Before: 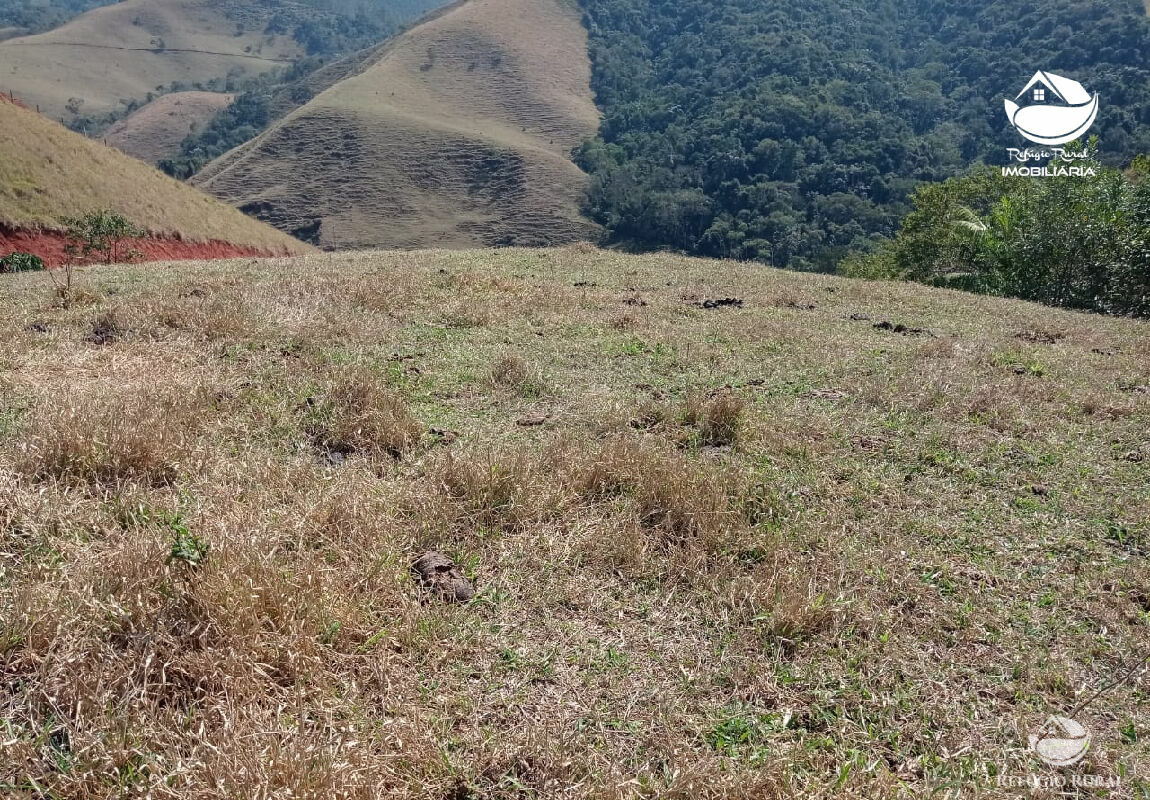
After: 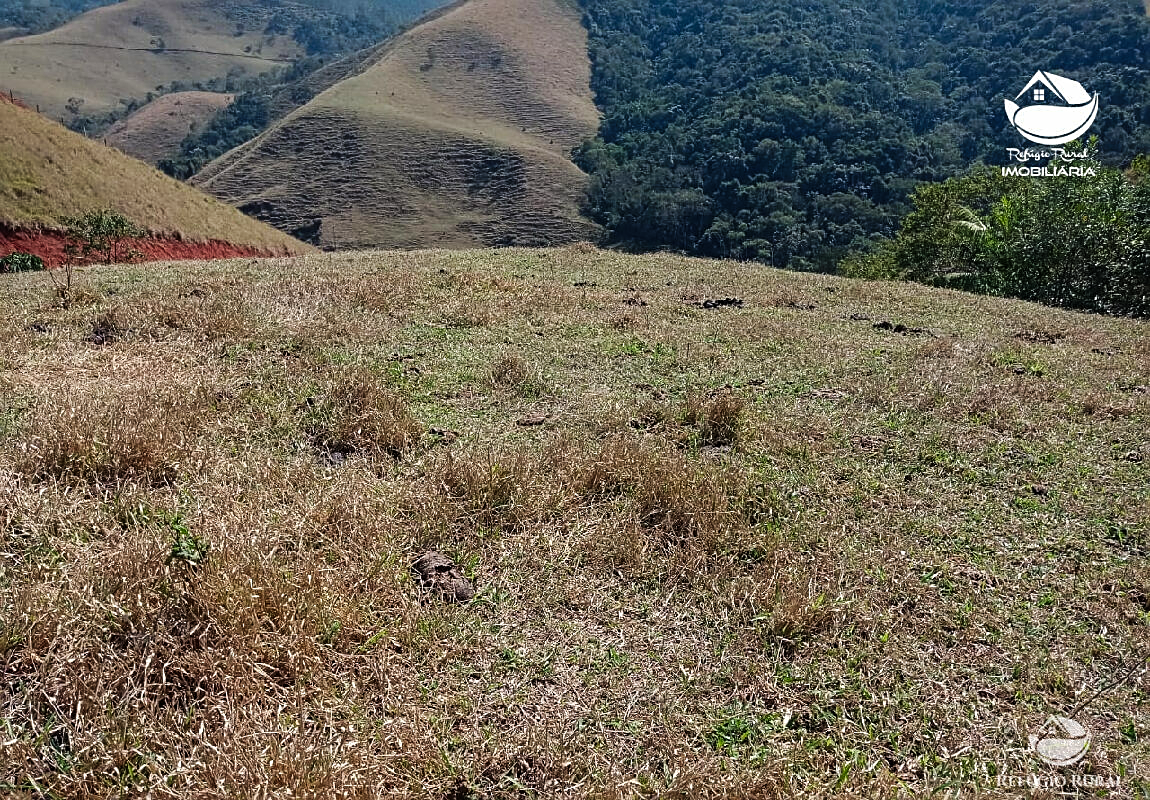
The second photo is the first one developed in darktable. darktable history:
tone curve: curves: ch0 [(0, 0) (0.003, 0.008) (0.011, 0.011) (0.025, 0.014) (0.044, 0.021) (0.069, 0.029) (0.1, 0.042) (0.136, 0.06) (0.177, 0.09) (0.224, 0.126) (0.277, 0.177) (0.335, 0.243) (0.399, 0.31) (0.468, 0.388) (0.543, 0.484) (0.623, 0.585) (0.709, 0.683) (0.801, 0.775) (0.898, 0.873) (1, 1)], preserve colors none
sharpen: on, module defaults
